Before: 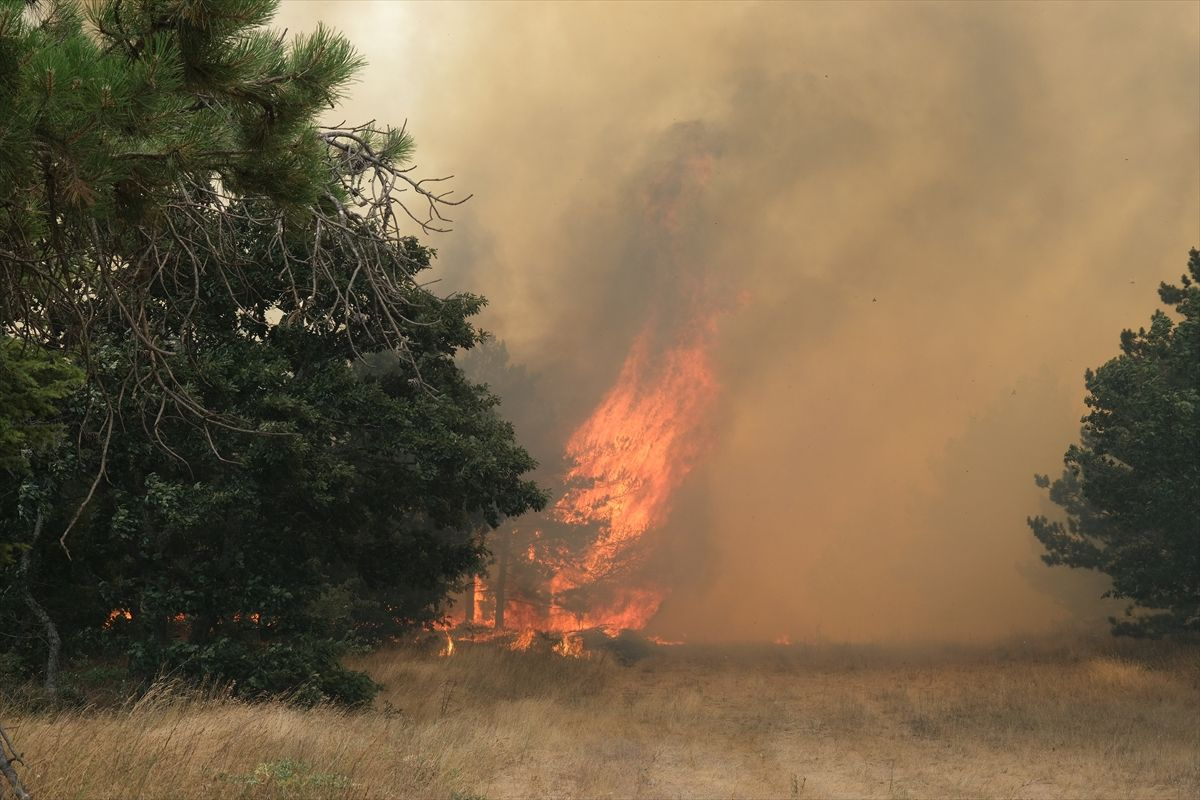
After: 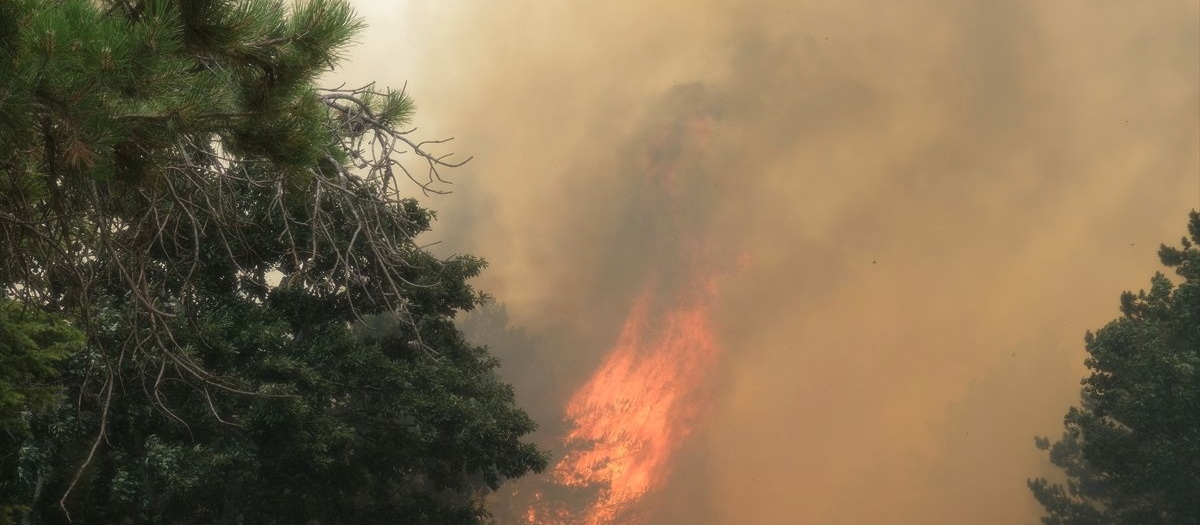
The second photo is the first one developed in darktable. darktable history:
crop and rotate: top 4.848%, bottom 29.503%
exposure: compensate highlight preservation false
soften: size 19.52%, mix 20.32%
